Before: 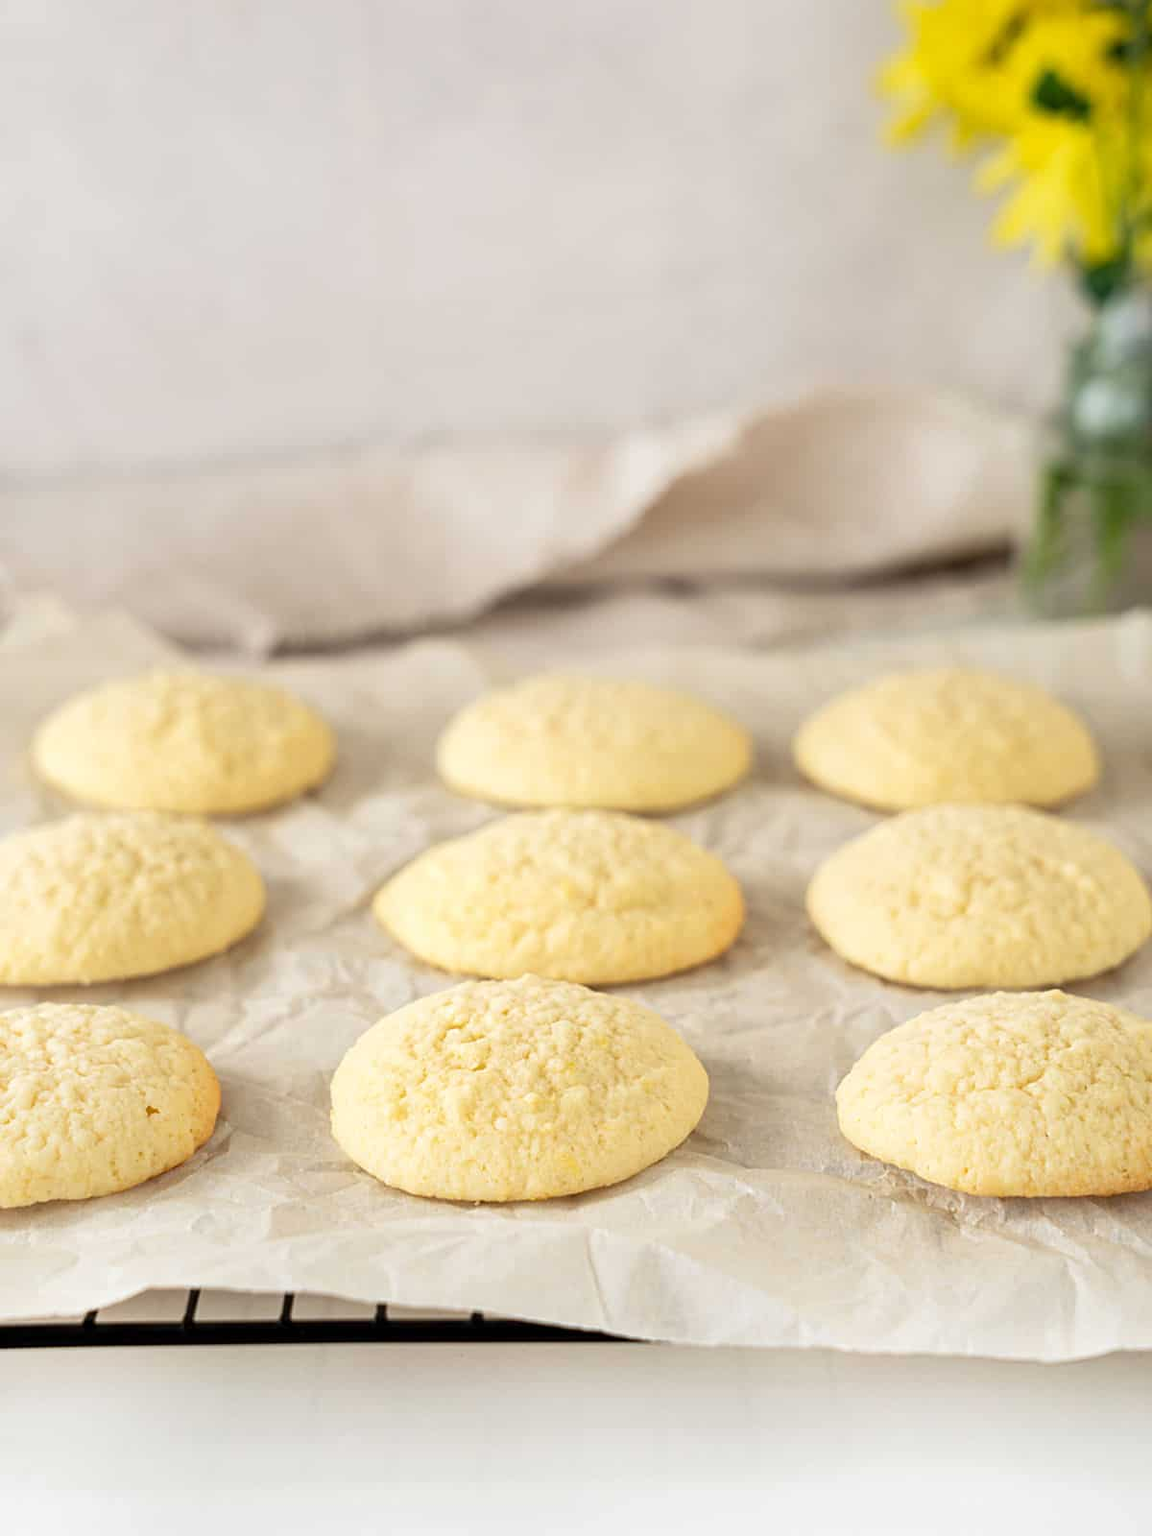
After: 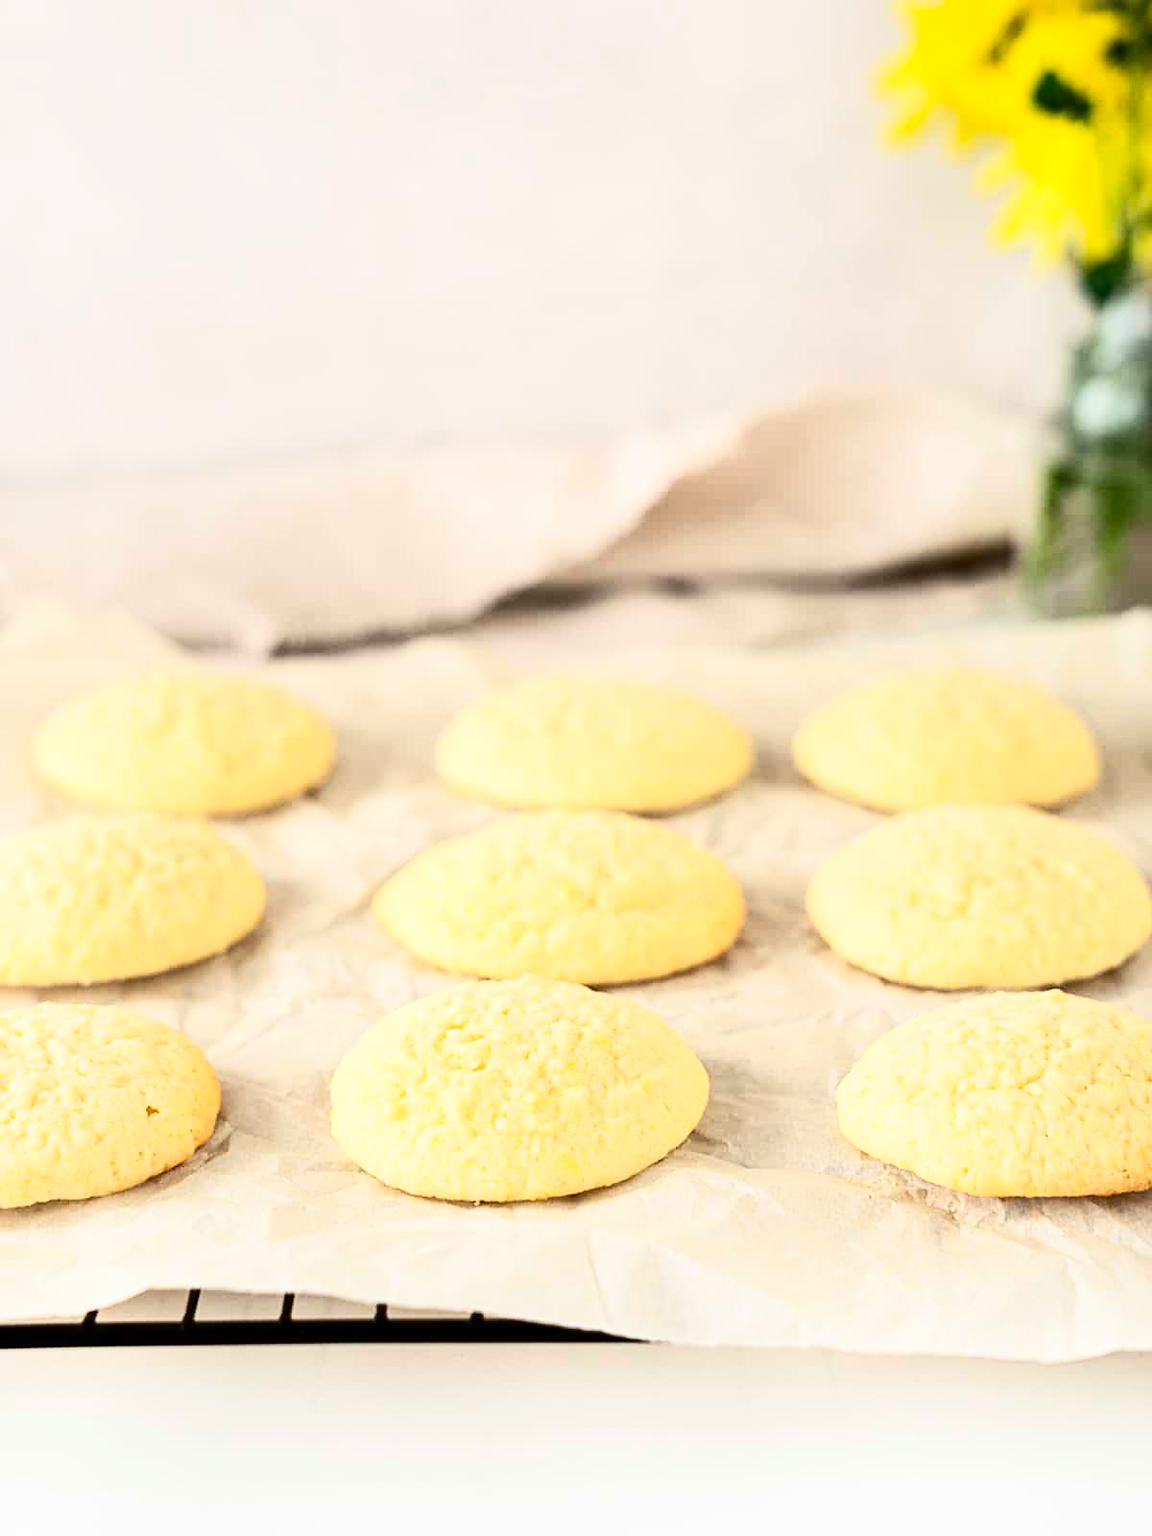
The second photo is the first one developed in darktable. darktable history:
contrast brightness saturation: contrast 0.402, brightness 0.101, saturation 0.209
